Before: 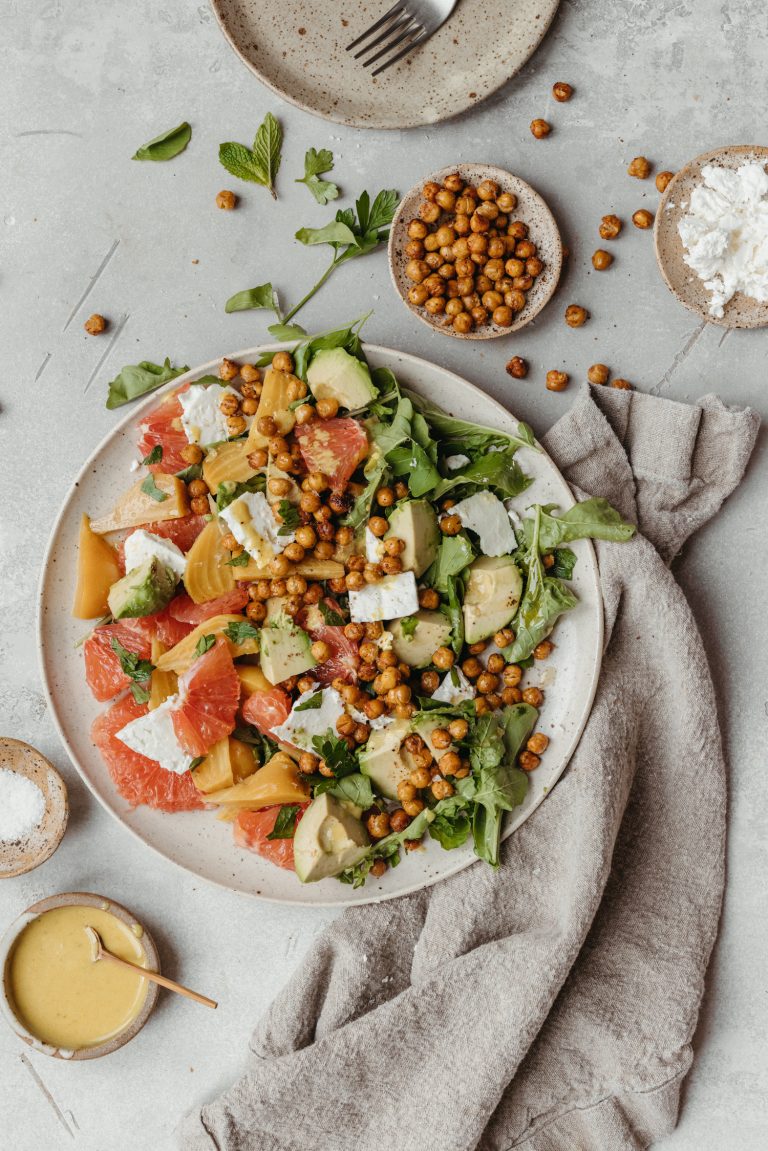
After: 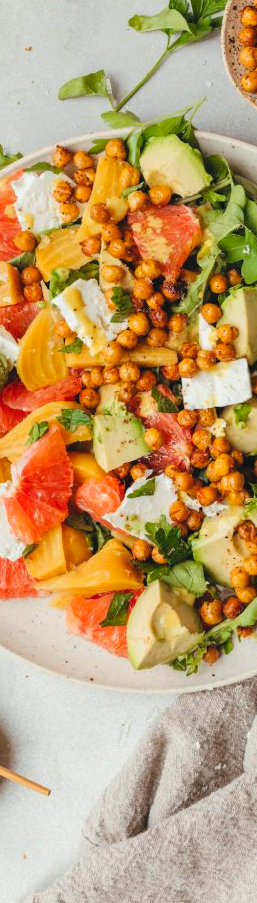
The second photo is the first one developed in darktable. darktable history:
contrast brightness saturation: contrast 0.07, brightness 0.18, saturation 0.4
crop and rotate: left 21.77%, top 18.528%, right 44.676%, bottom 2.997%
